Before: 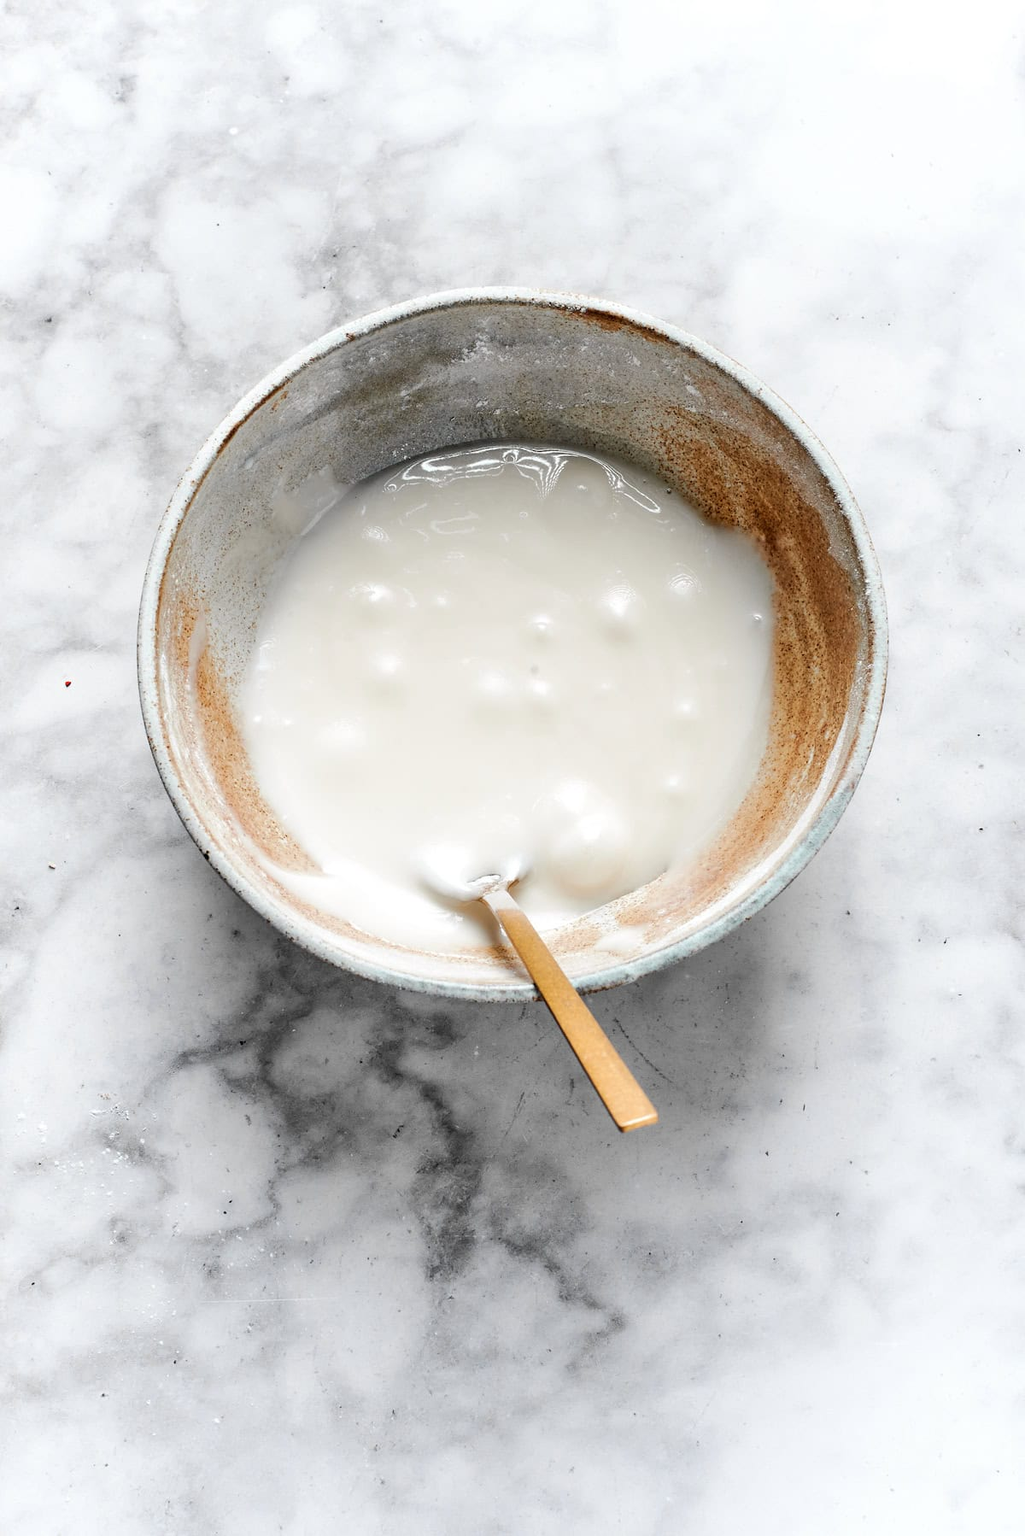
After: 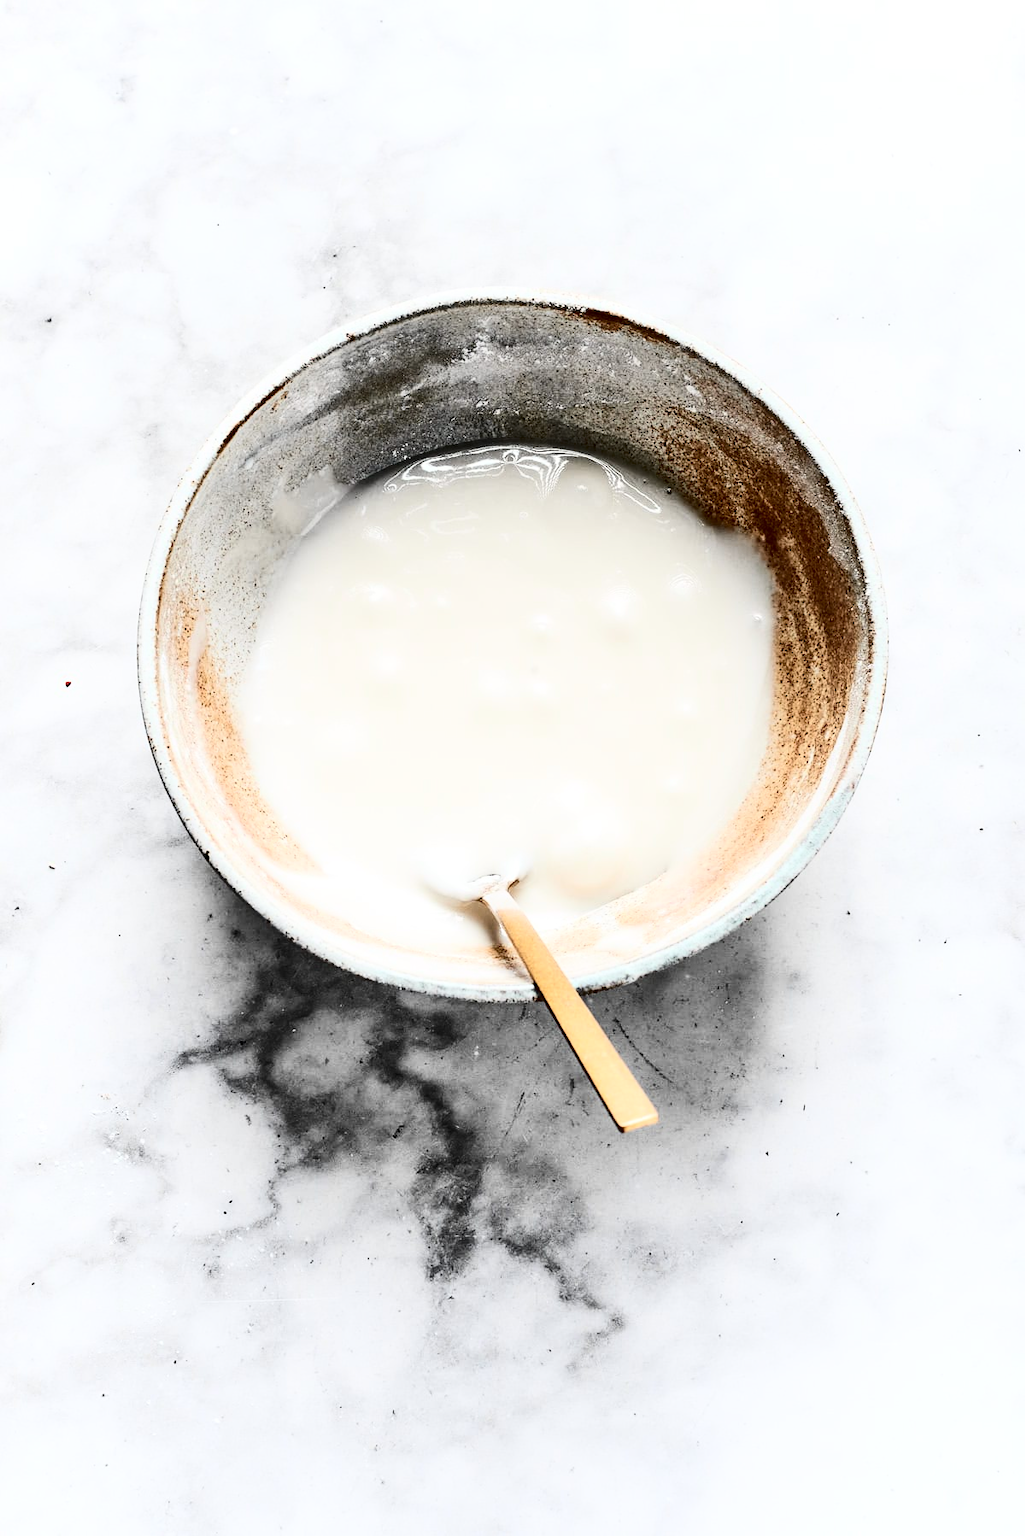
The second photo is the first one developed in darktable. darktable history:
contrast brightness saturation: contrast 0.499, saturation -0.081
